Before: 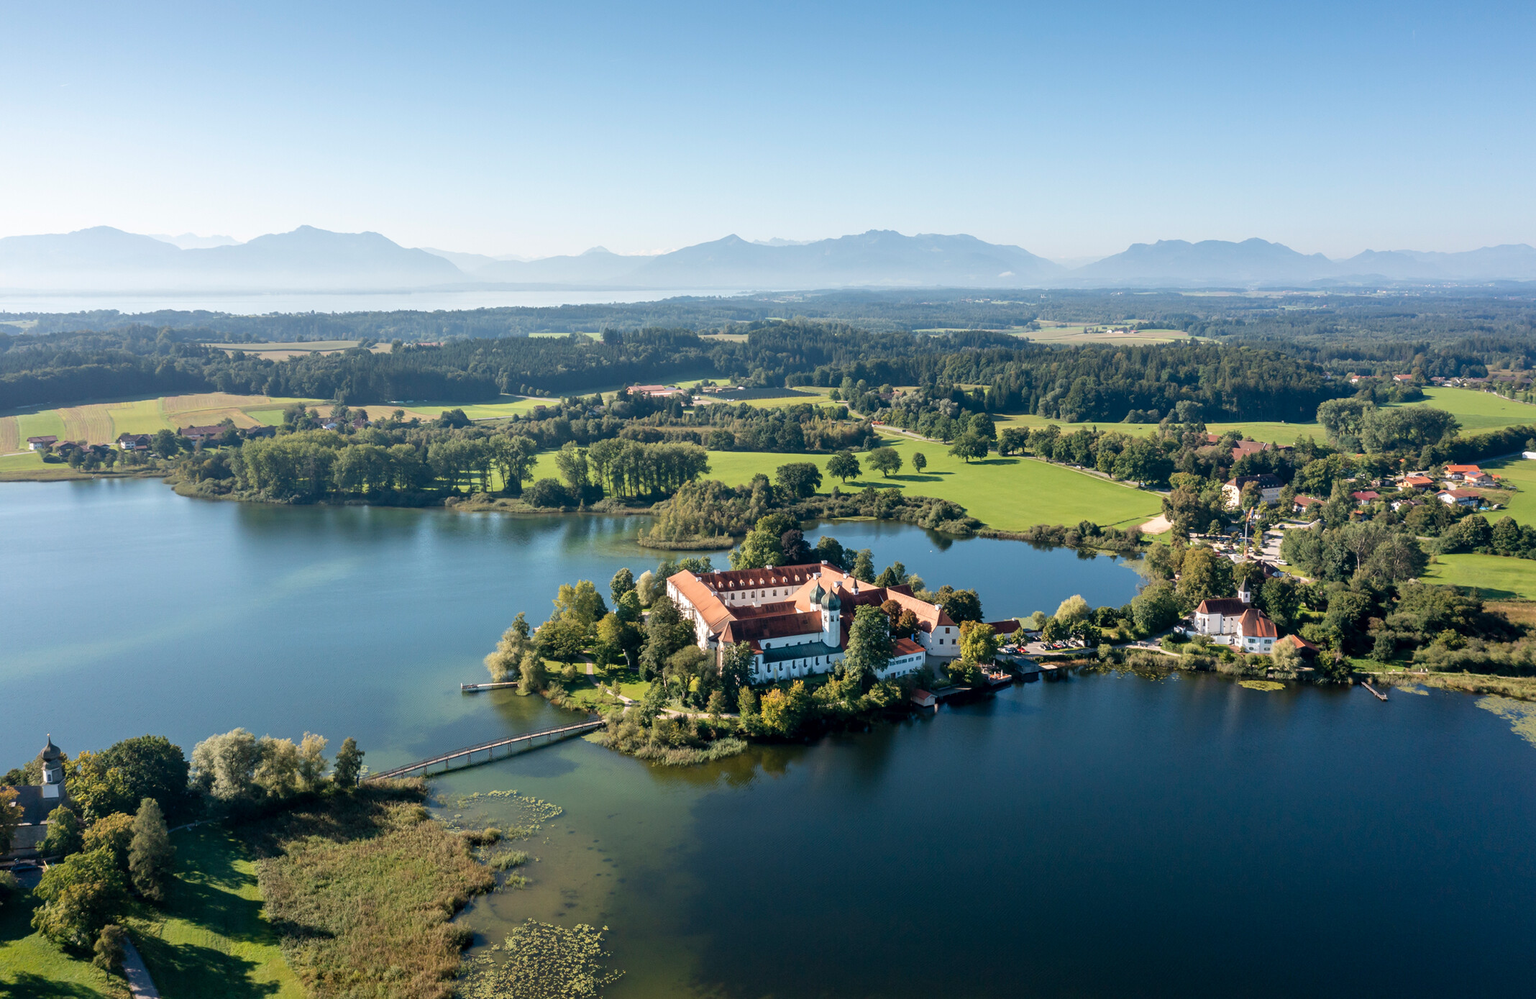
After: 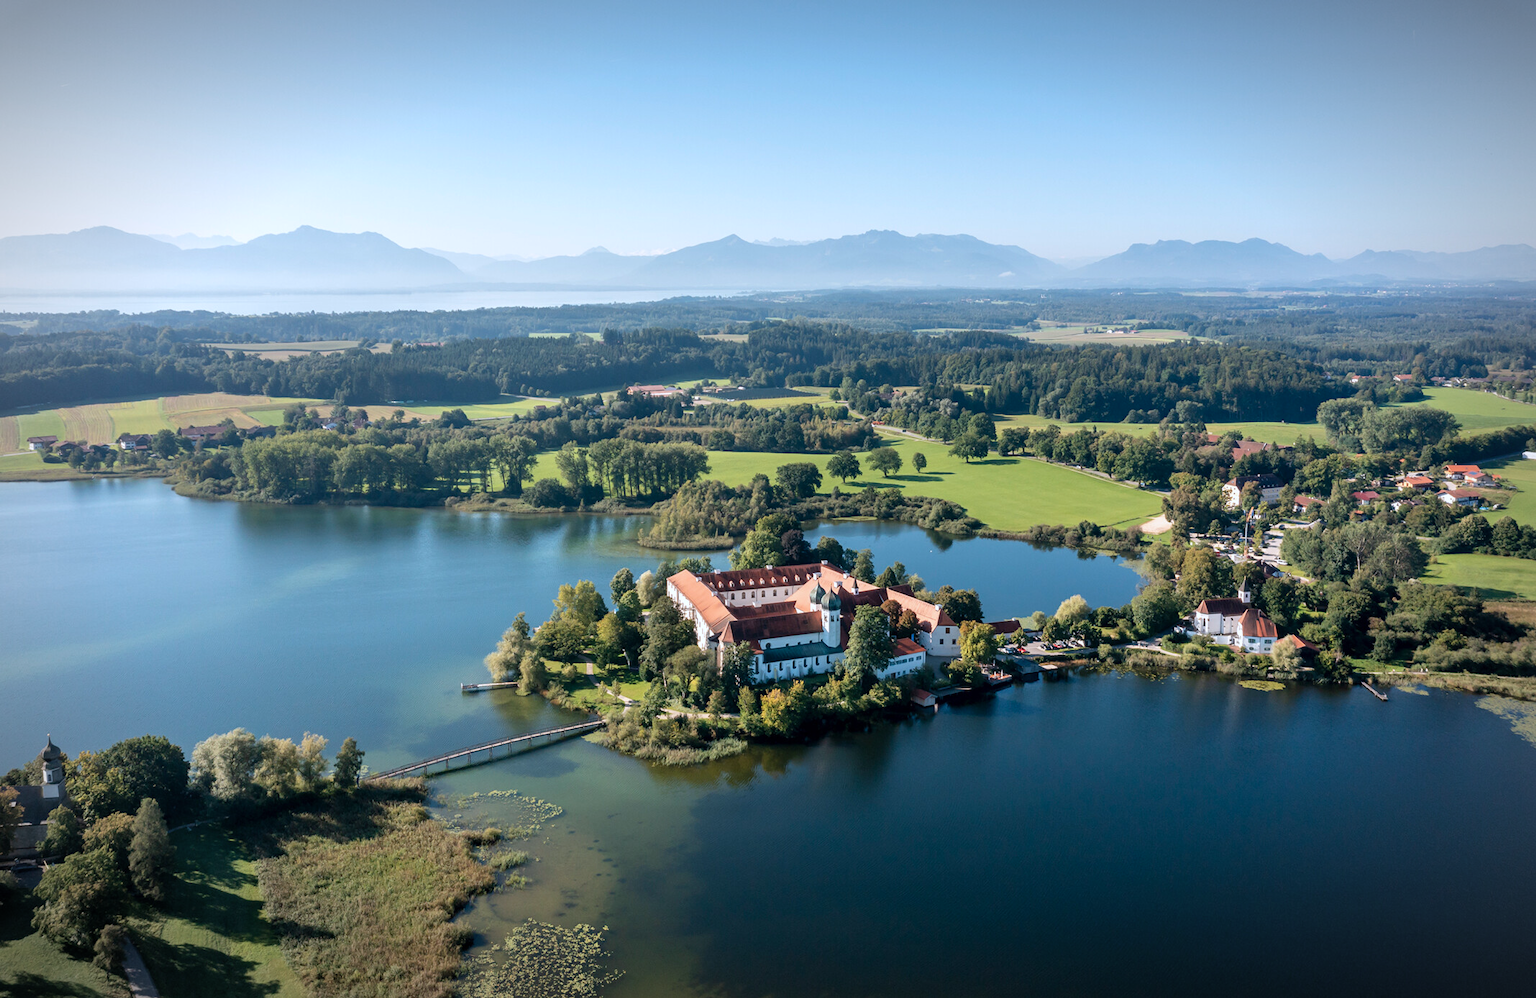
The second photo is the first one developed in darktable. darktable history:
vignetting: fall-off start 87%, automatic ratio true
color correction: highlights a* -0.772, highlights b* -8.92
